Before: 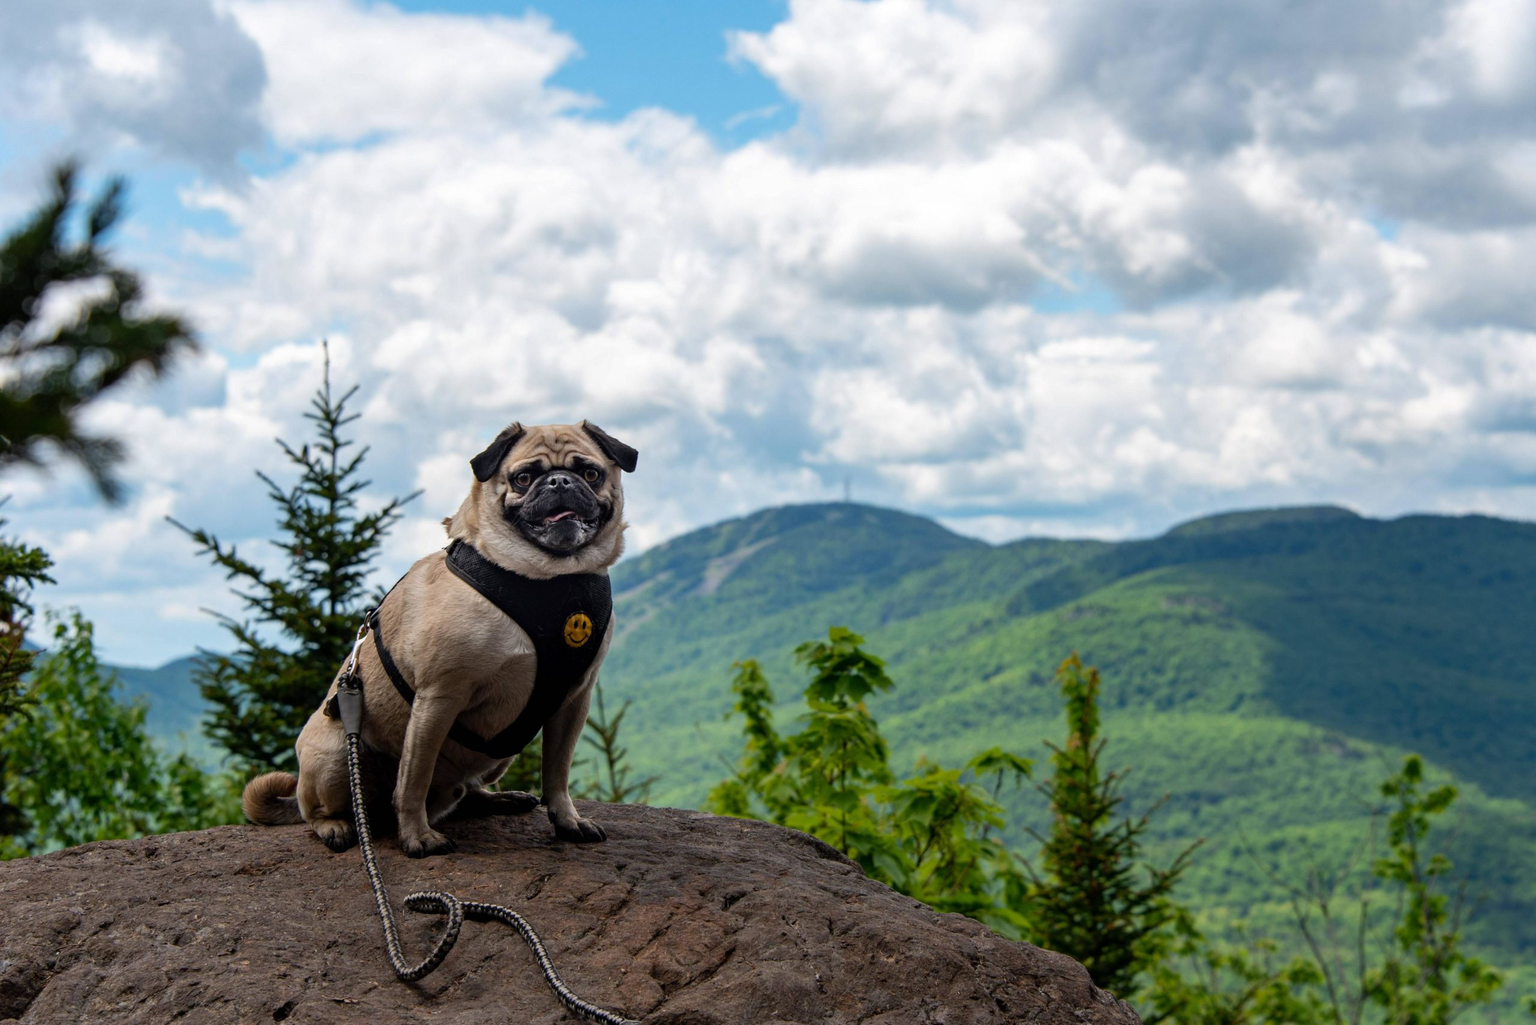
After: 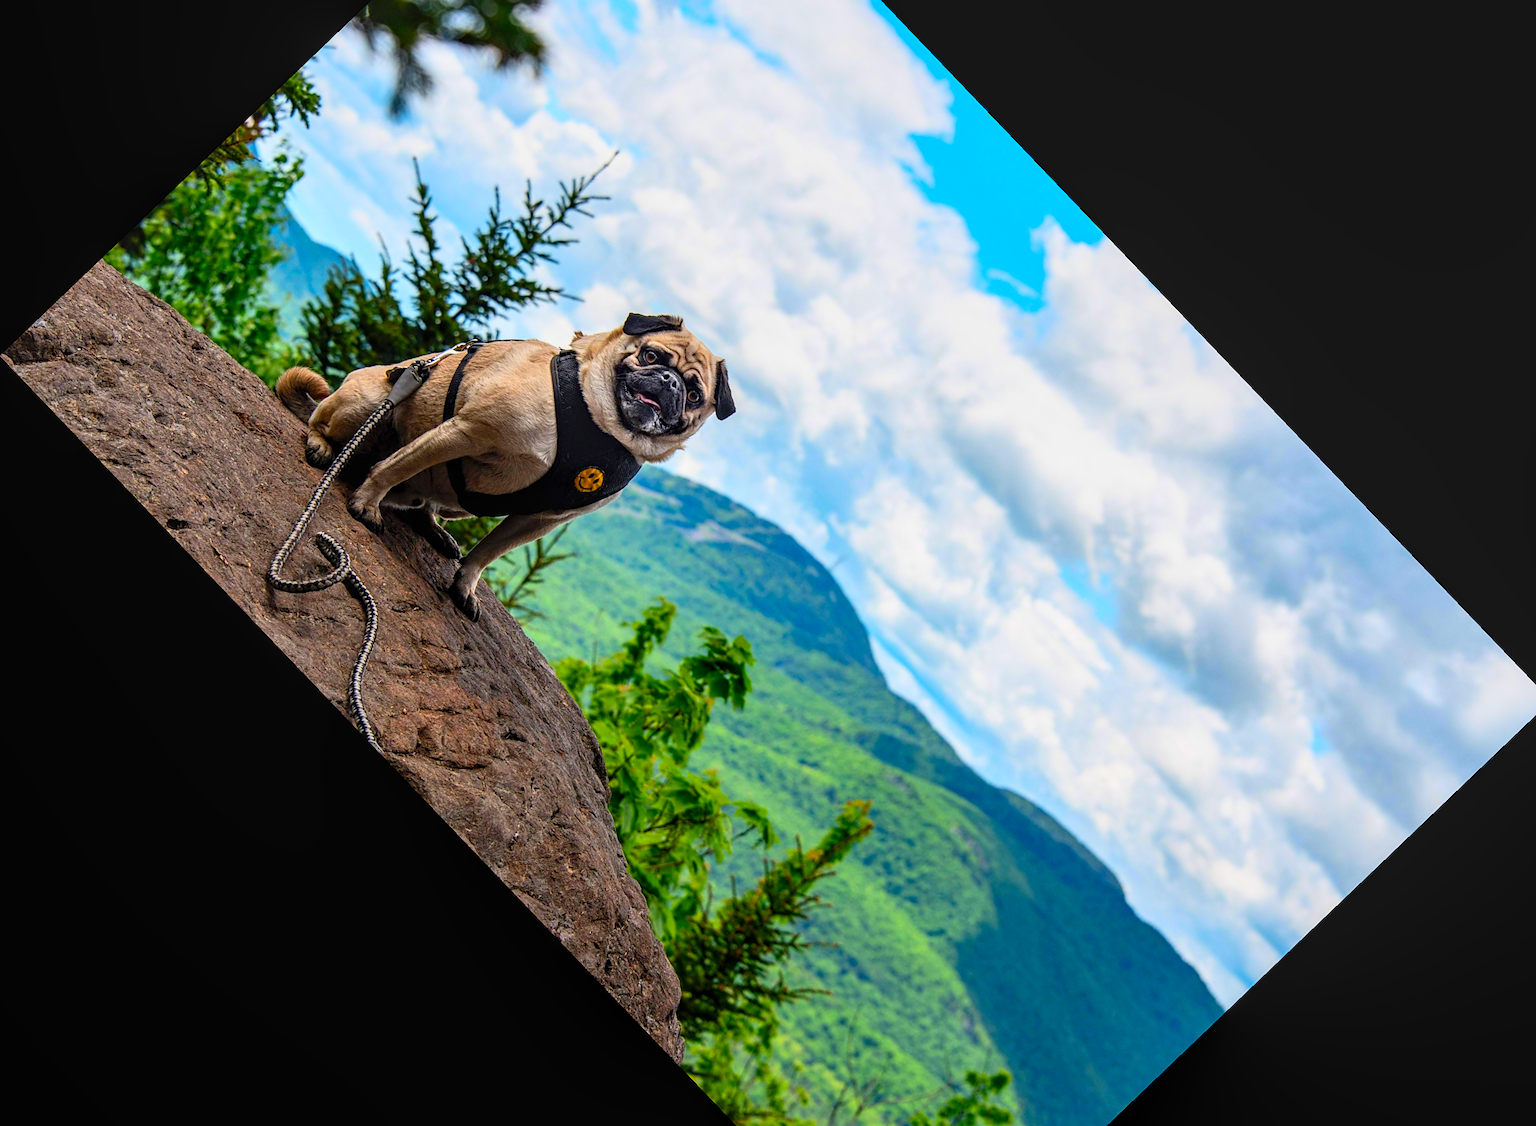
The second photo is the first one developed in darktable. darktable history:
contrast brightness saturation: contrast 0.2, brightness 0.2, saturation 0.8
tone equalizer: on, module defaults
local contrast: on, module defaults
sharpen: on, module defaults
crop and rotate: angle -46.26°, top 16.234%, right 0.912%, bottom 11.704%
exposure: black level correction 0, compensate exposure bias true, compensate highlight preservation false
